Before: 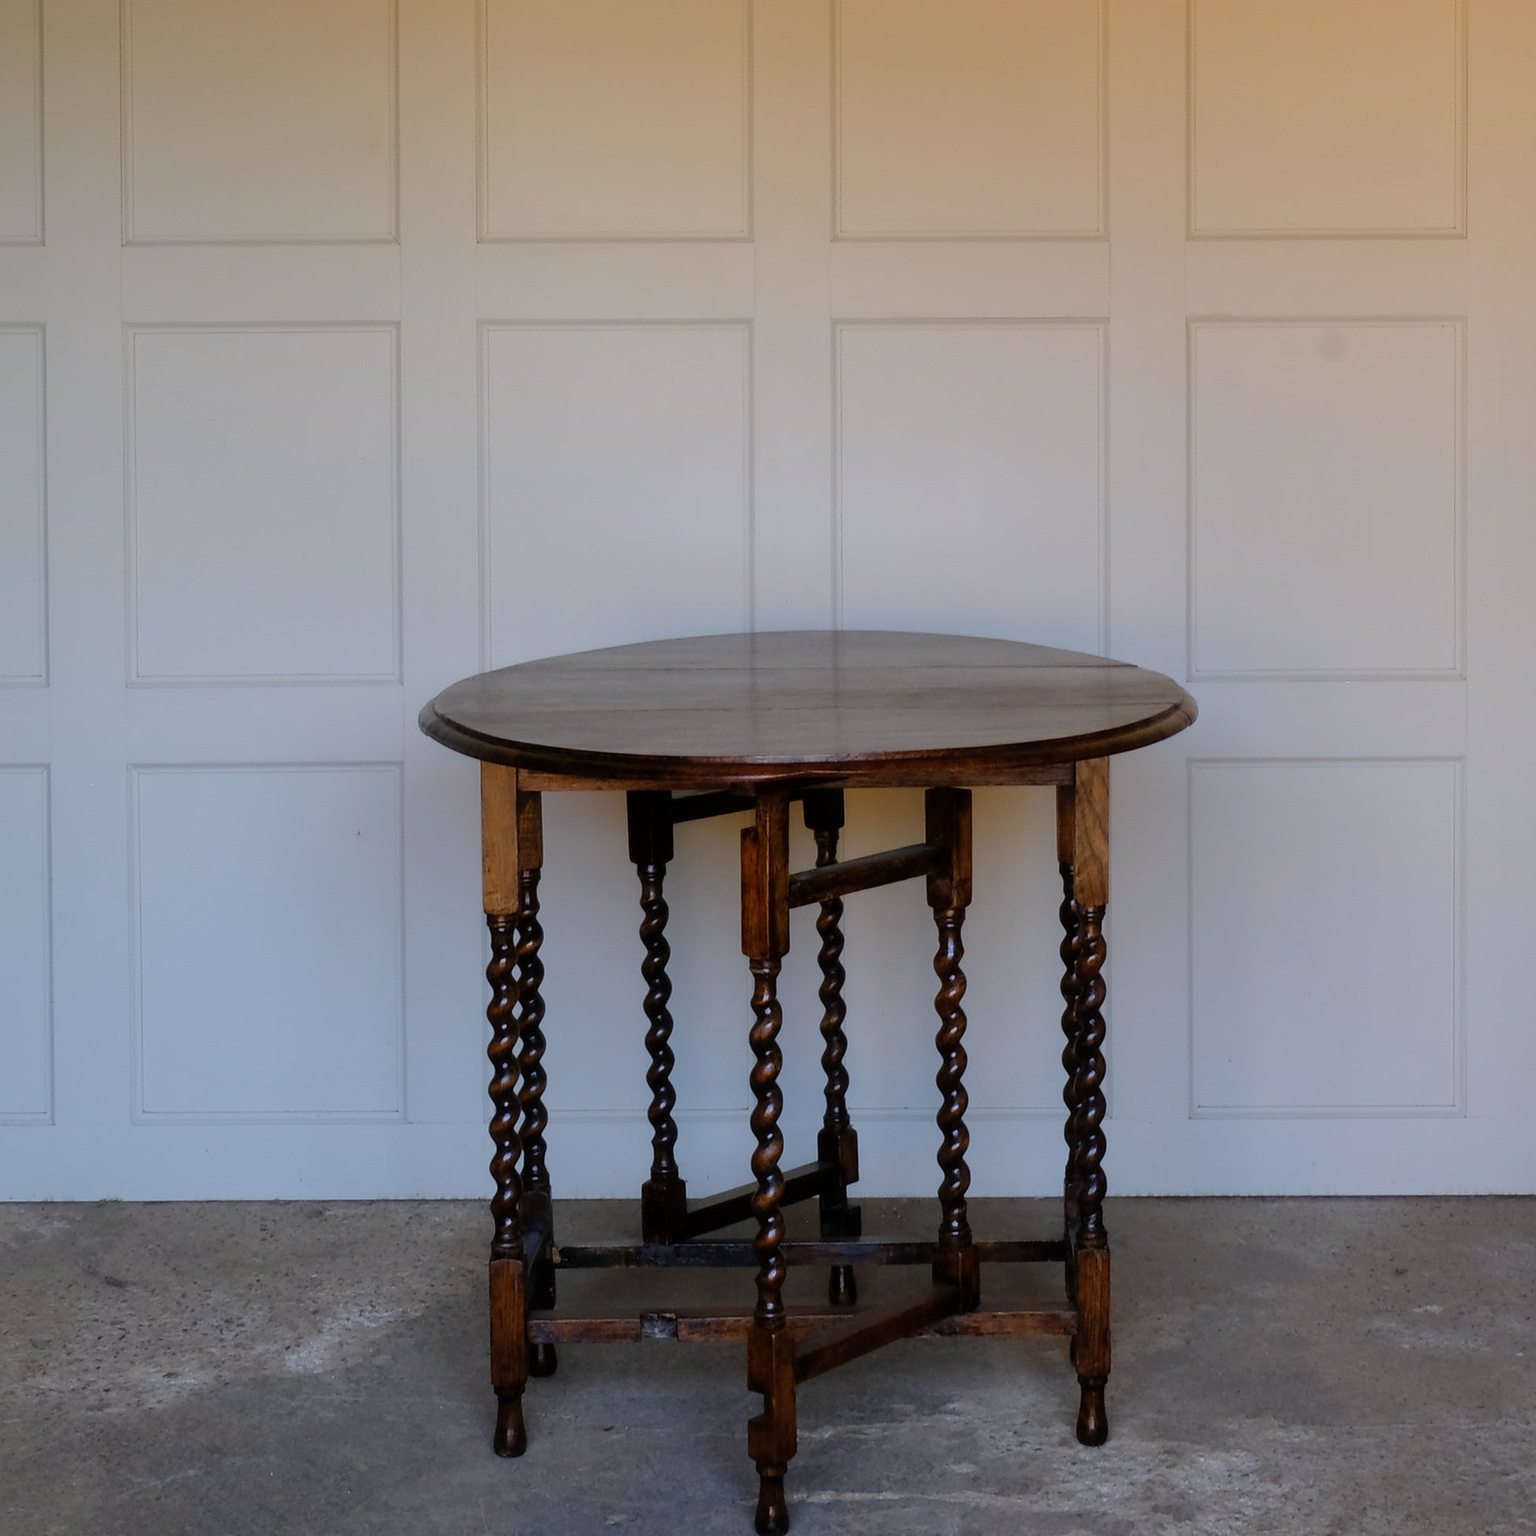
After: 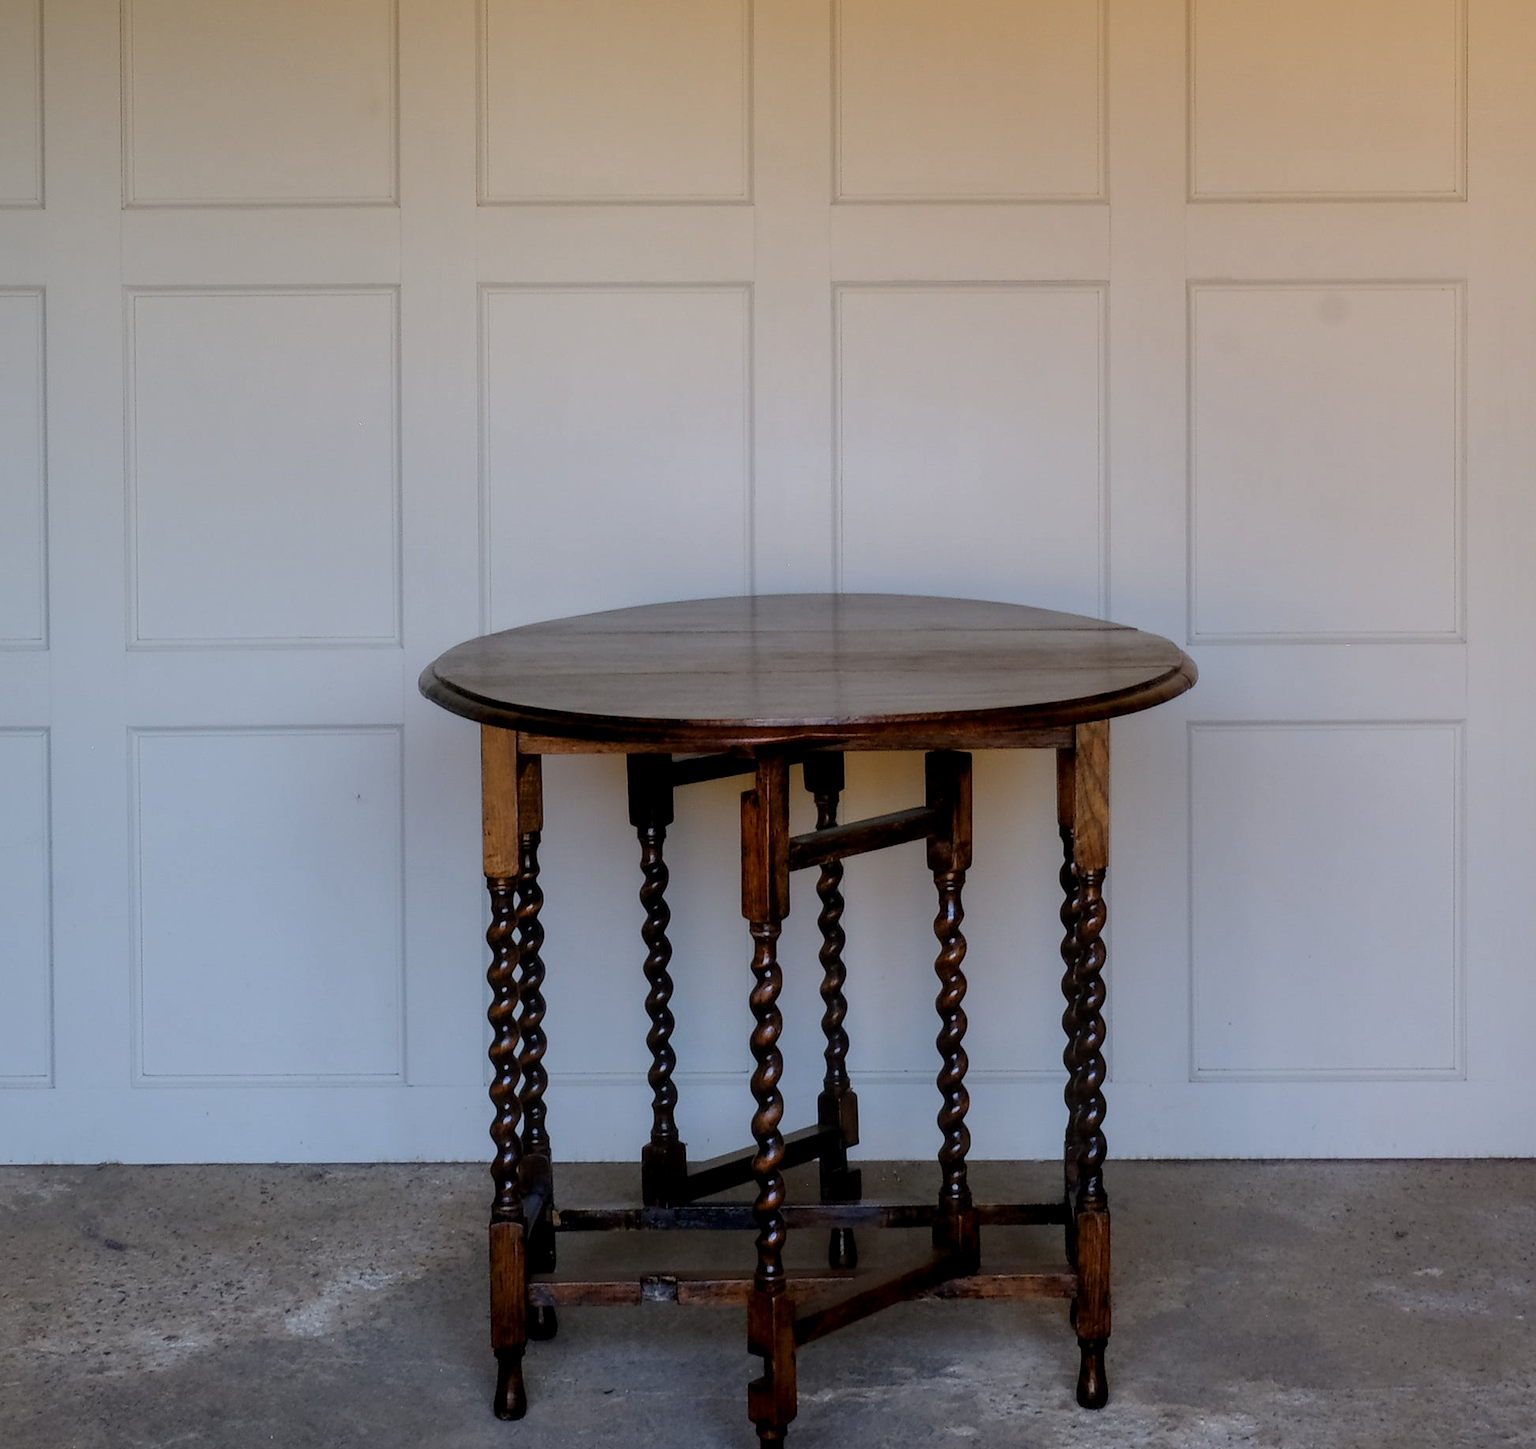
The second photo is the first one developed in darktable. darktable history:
crop and rotate: top 2.439%, bottom 3.197%
local contrast: on, module defaults
